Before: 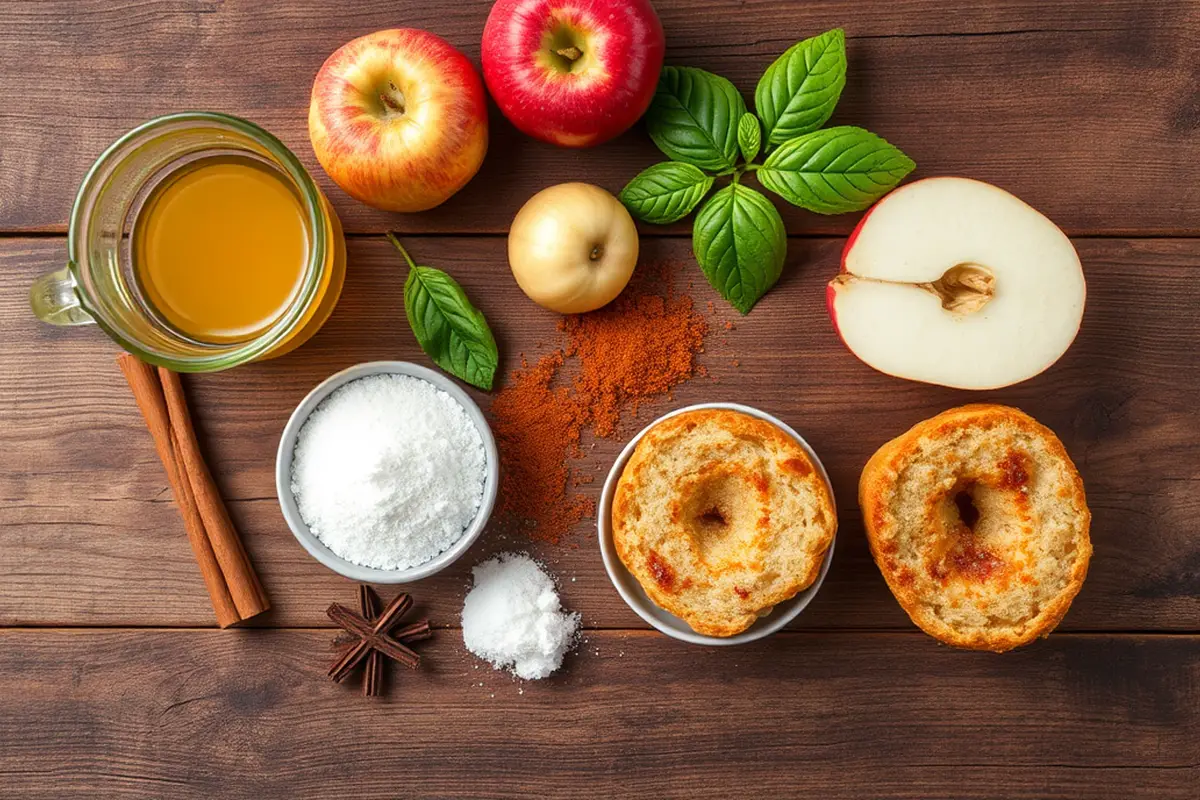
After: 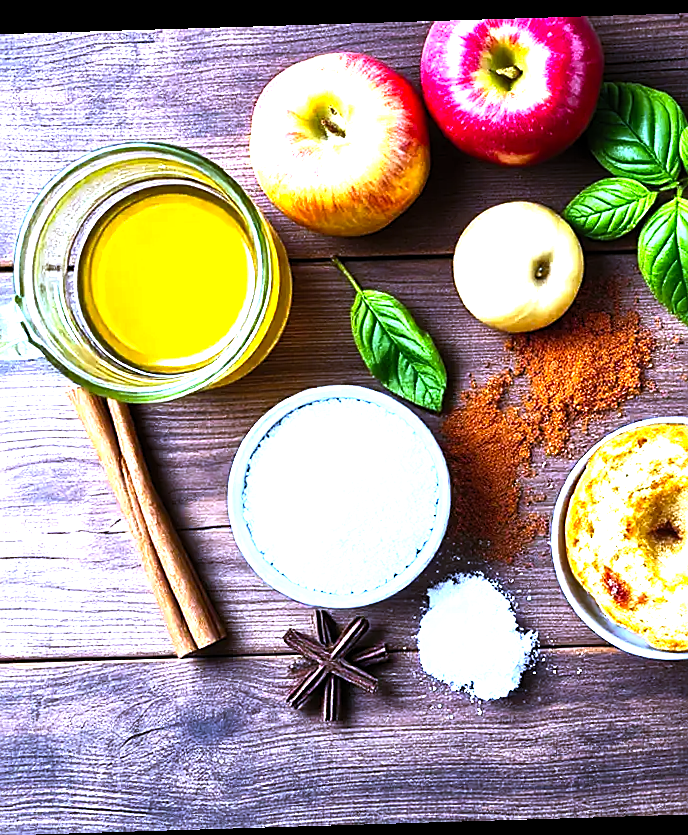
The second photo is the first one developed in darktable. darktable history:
crop: left 5.114%, right 38.589%
contrast brightness saturation: contrast 0.2, brightness 0.16, saturation 0.22
tone equalizer: -8 EV -0.75 EV, -7 EV -0.7 EV, -6 EV -0.6 EV, -5 EV -0.4 EV, -3 EV 0.4 EV, -2 EV 0.6 EV, -1 EV 0.7 EV, +0 EV 0.75 EV, edges refinement/feathering 500, mask exposure compensation -1.57 EV, preserve details no
levels: levels [0.012, 0.367, 0.697]
rotate and perspective: rotation -1.75°, automatic cropping off
sharpen: on, module defaults
white balance: red 0.766, blue 1.537
